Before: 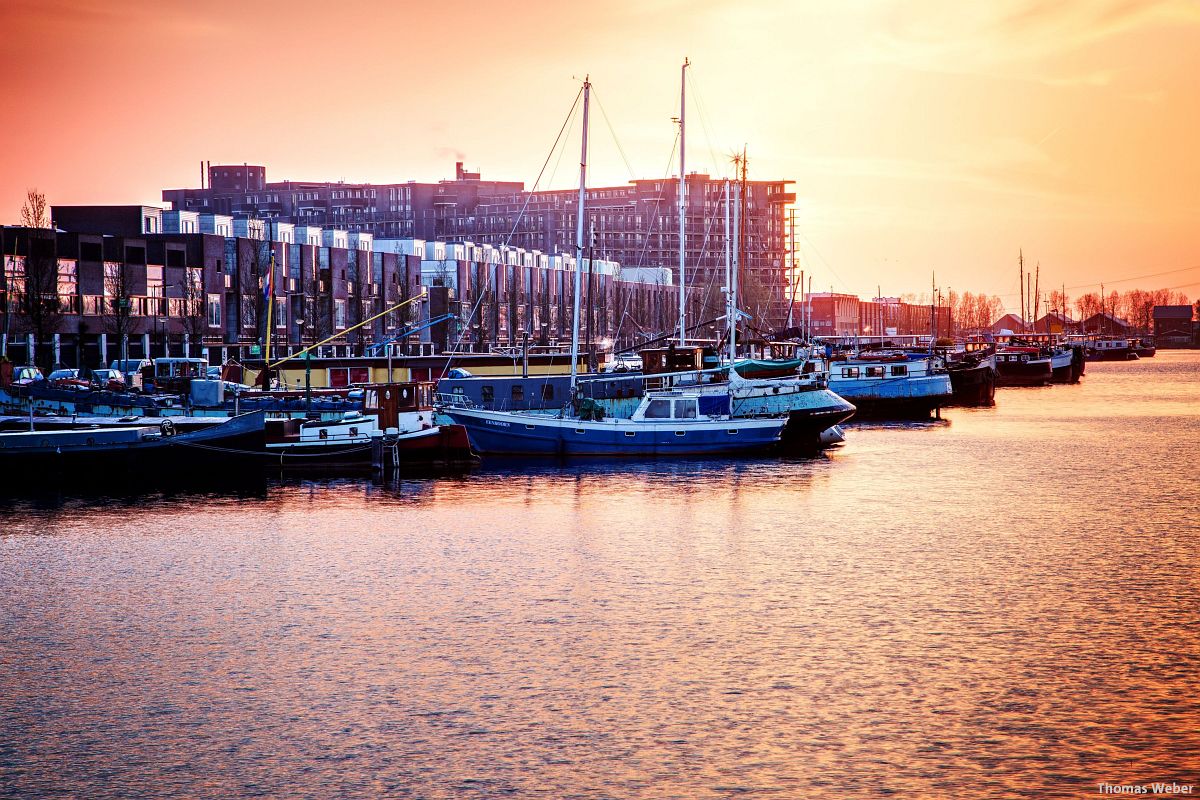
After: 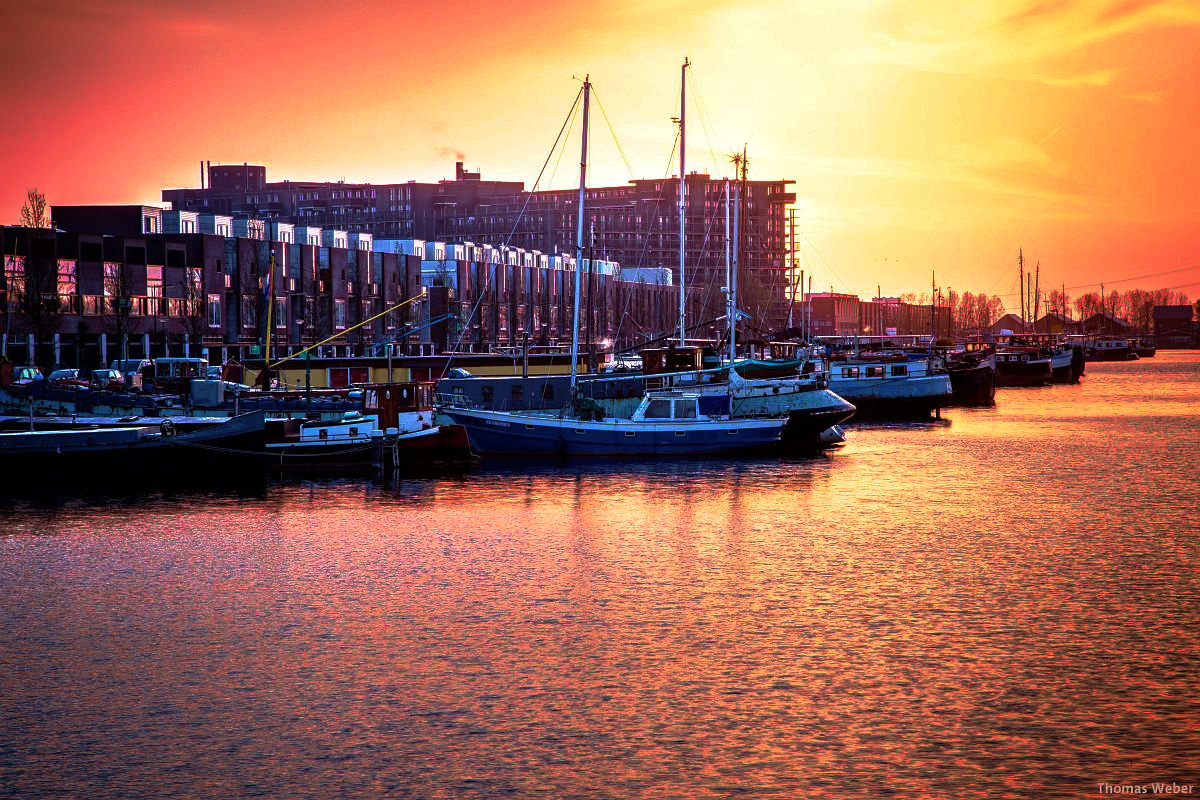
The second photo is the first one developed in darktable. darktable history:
base curve: curves: ch0 [(0, 0) (0.564, 0.291) (0.802, 0.731) (1, 1)], preserve colors none
velvia: strength 44.53%
